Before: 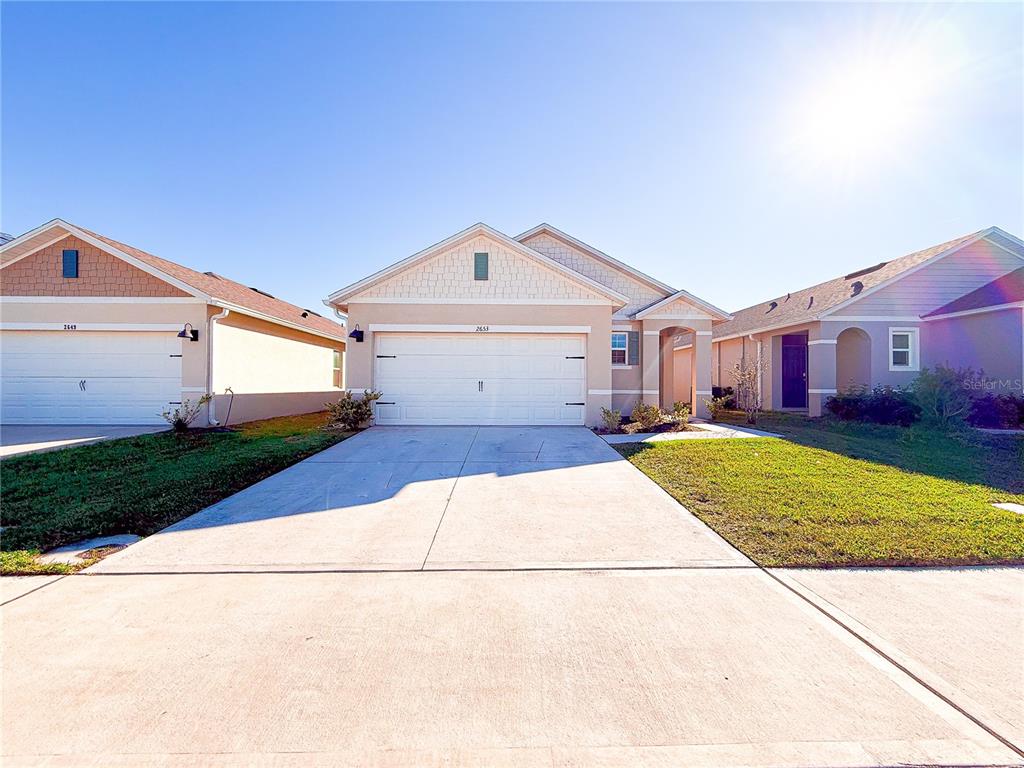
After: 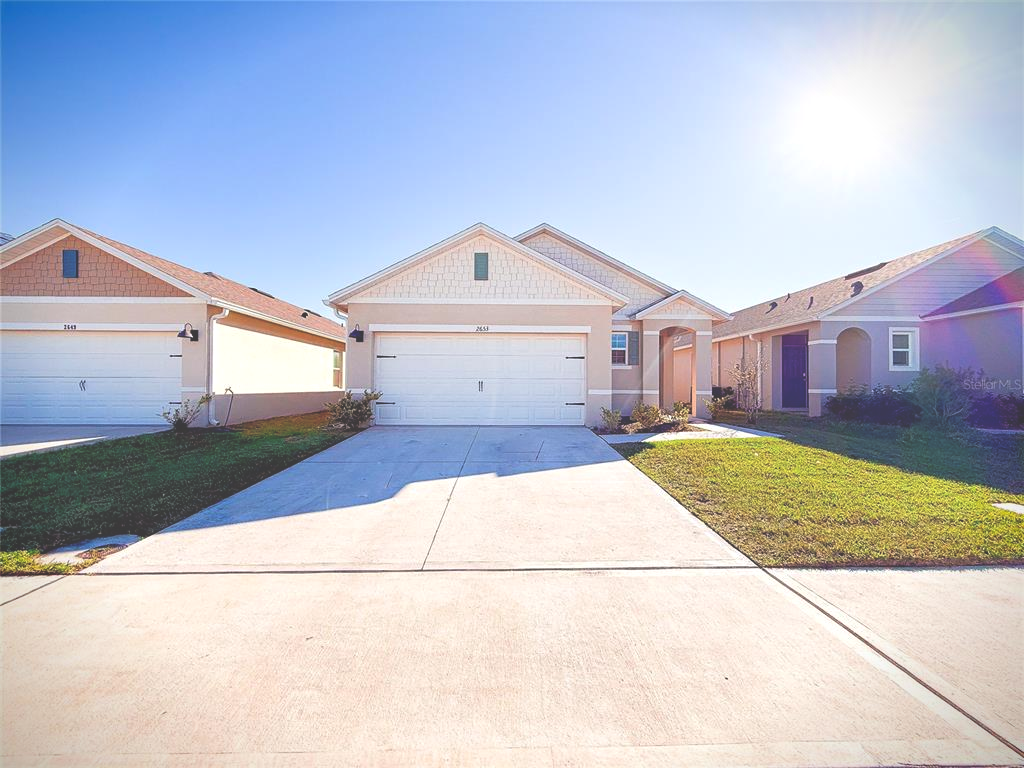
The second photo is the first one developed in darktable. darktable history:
vignetting: fall-off start 88.53%, fall-off radius 44.2%, saturation 0.376, width/height ratio 1.161
exposure: black level correction -0.041, exposure 0.064 EV, compensate highlight preservation false
